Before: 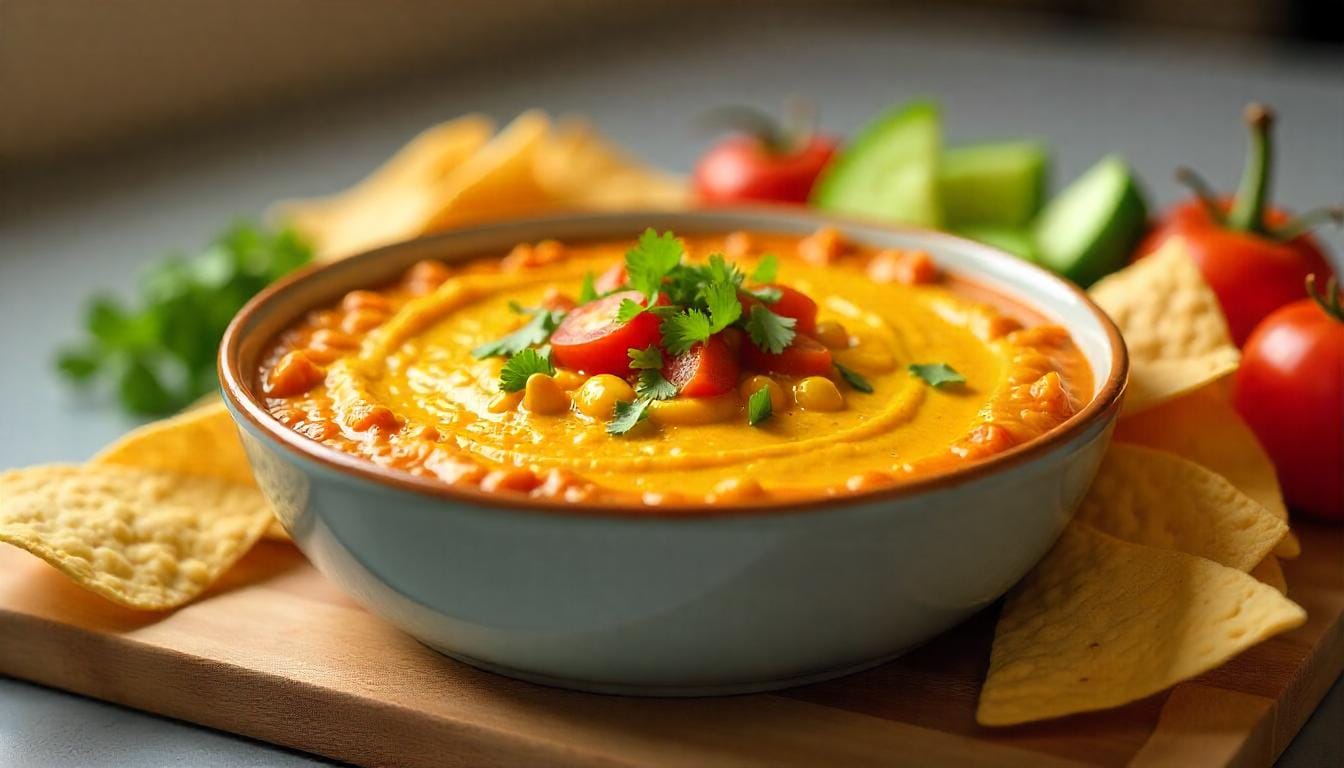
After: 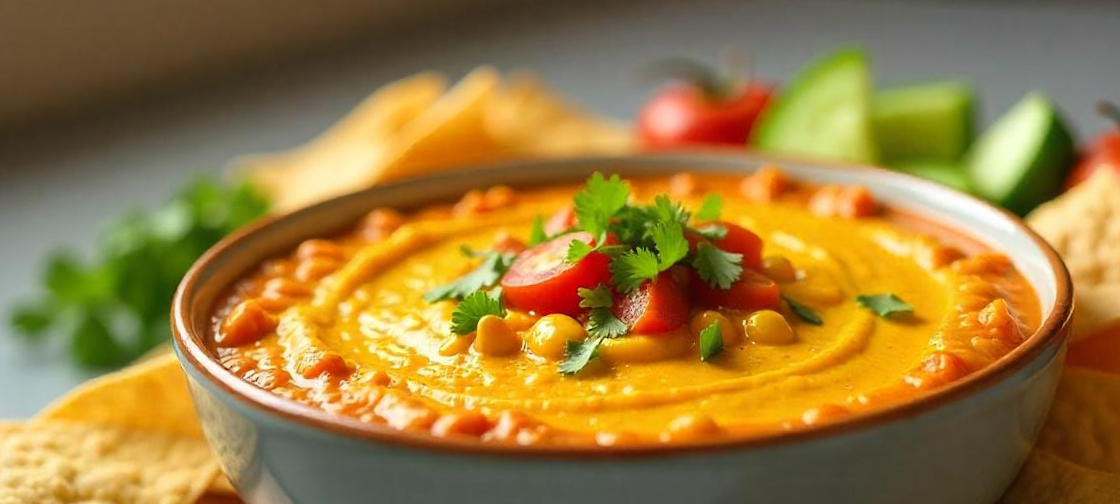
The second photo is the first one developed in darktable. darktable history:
rotate and perspective: rotation -1.68°, lens shift (vertical) -0.146, crop left 0.049, crop right 0.912, crop top 0.032, crop bottom 0.96
crop: left 1.509%, top 3.452%, right 7.696%, bottom 28.452%
